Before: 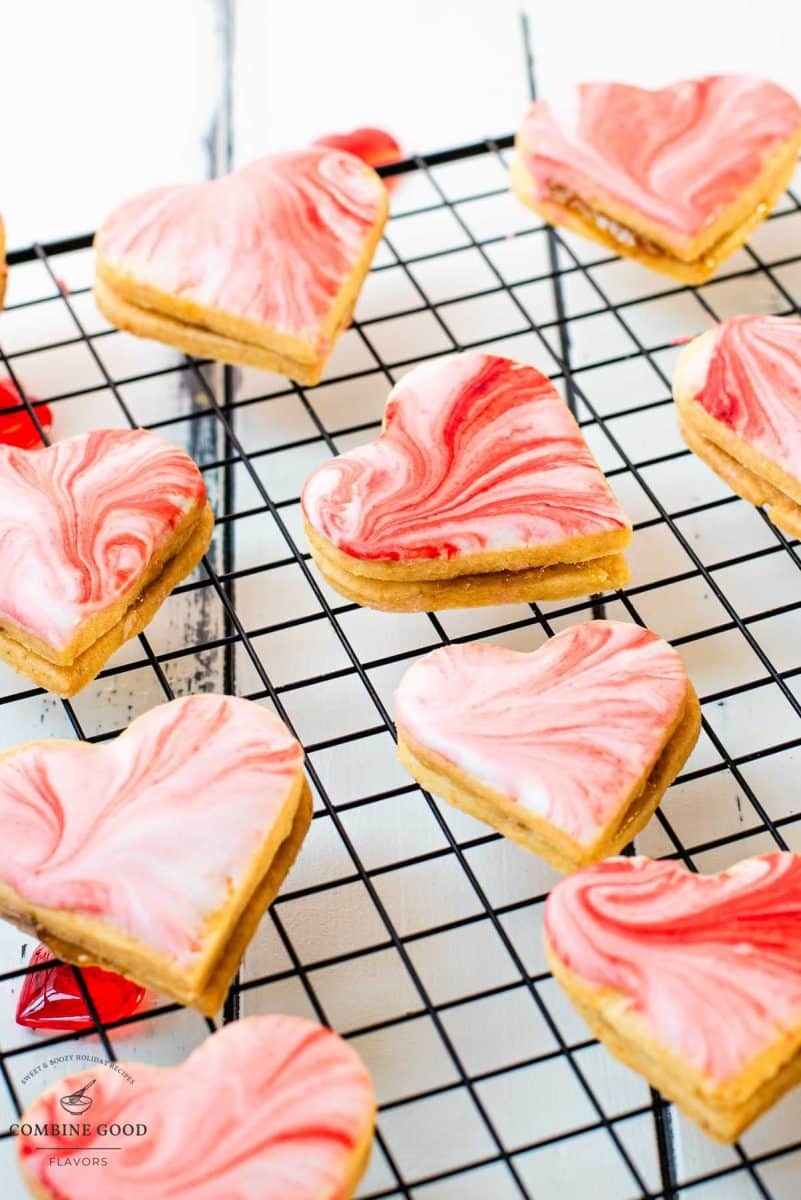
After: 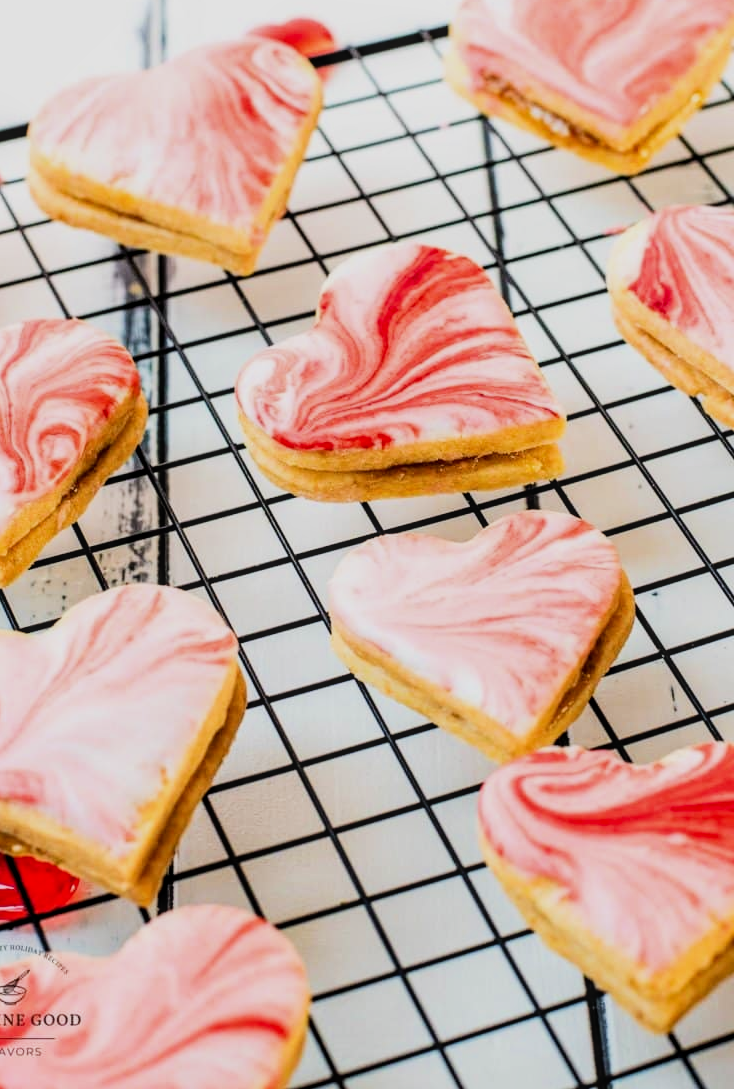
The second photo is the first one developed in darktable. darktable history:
local contrast: on, module defaults
crop and rotate: left 8.262%, top 9.226%
filmic rgb: black relative exposure -7.5 EV, white relative exposure 5 EV, hardness 3.31, contrast 1.3, contrast in shadows safe
